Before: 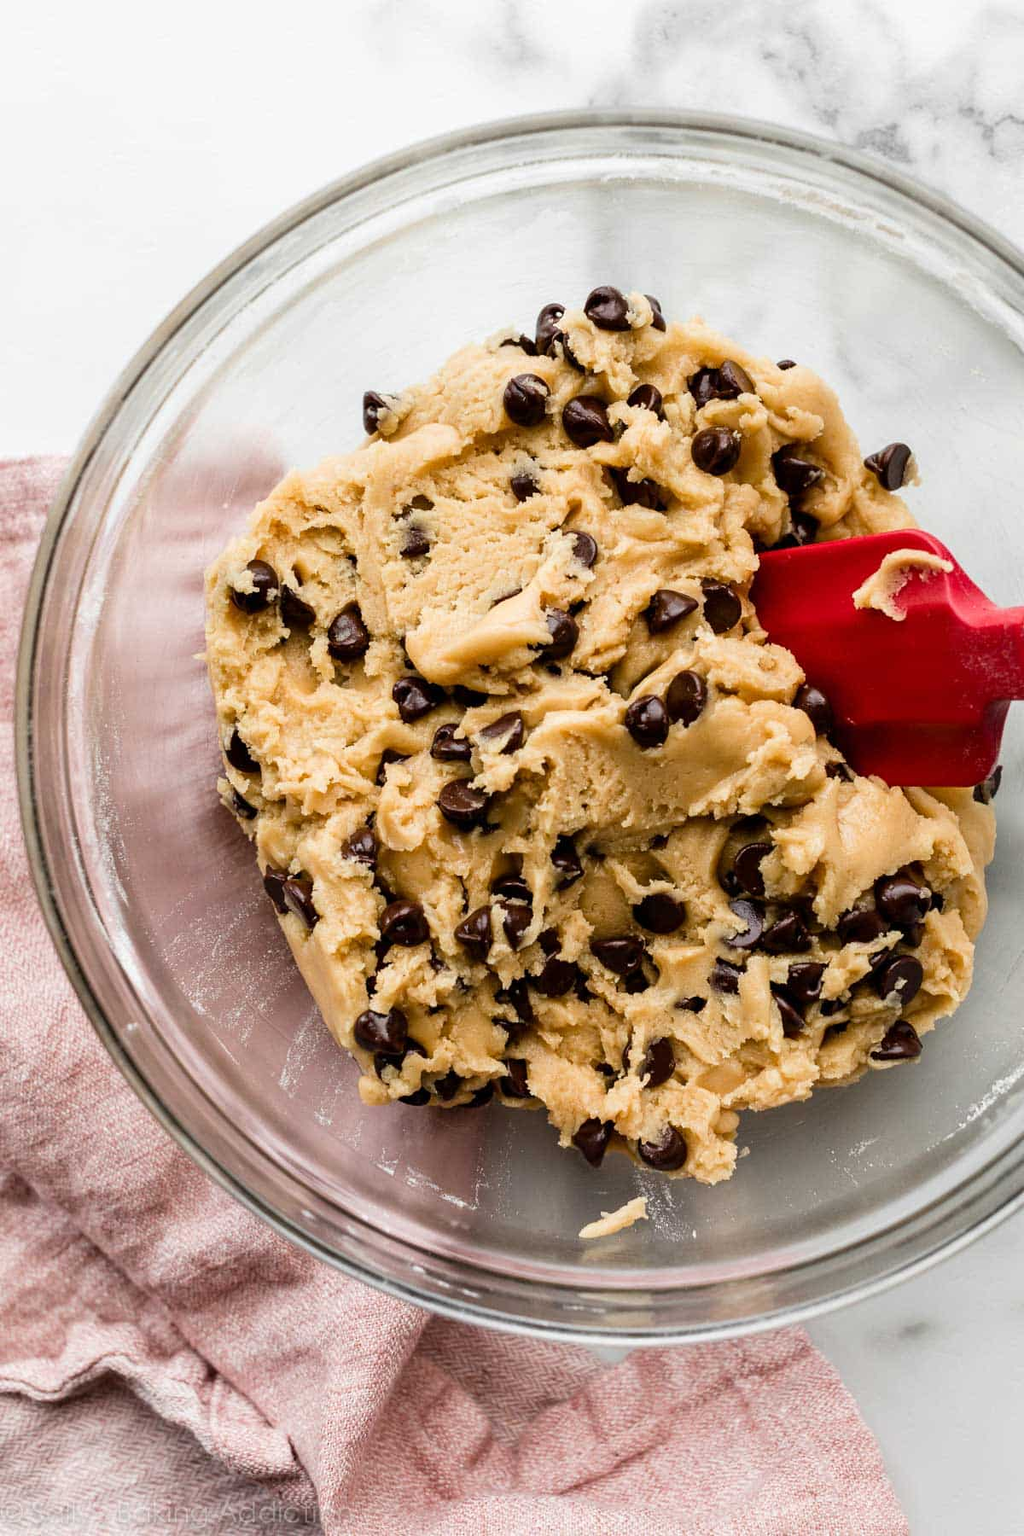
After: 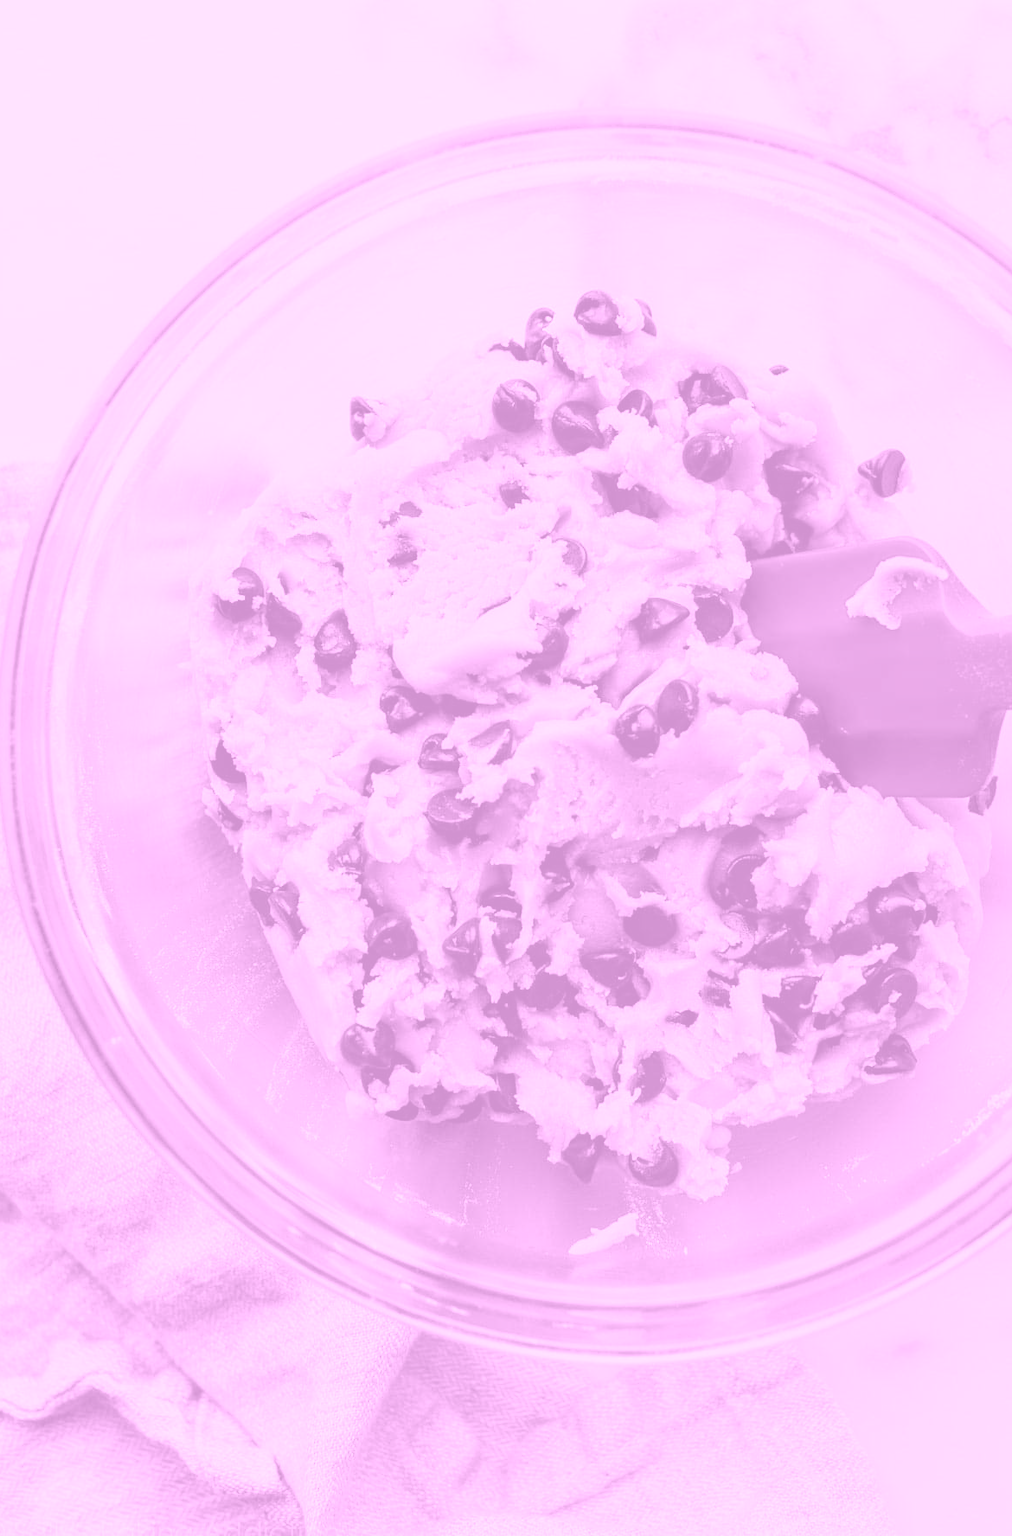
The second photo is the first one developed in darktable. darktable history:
colorize: hue 331.2°, saturation 75%, source mix 30.28%, lightness 70.52%, version 1
crop and rotate: left 1.774%, right 0.633%, bottom 1.28%
